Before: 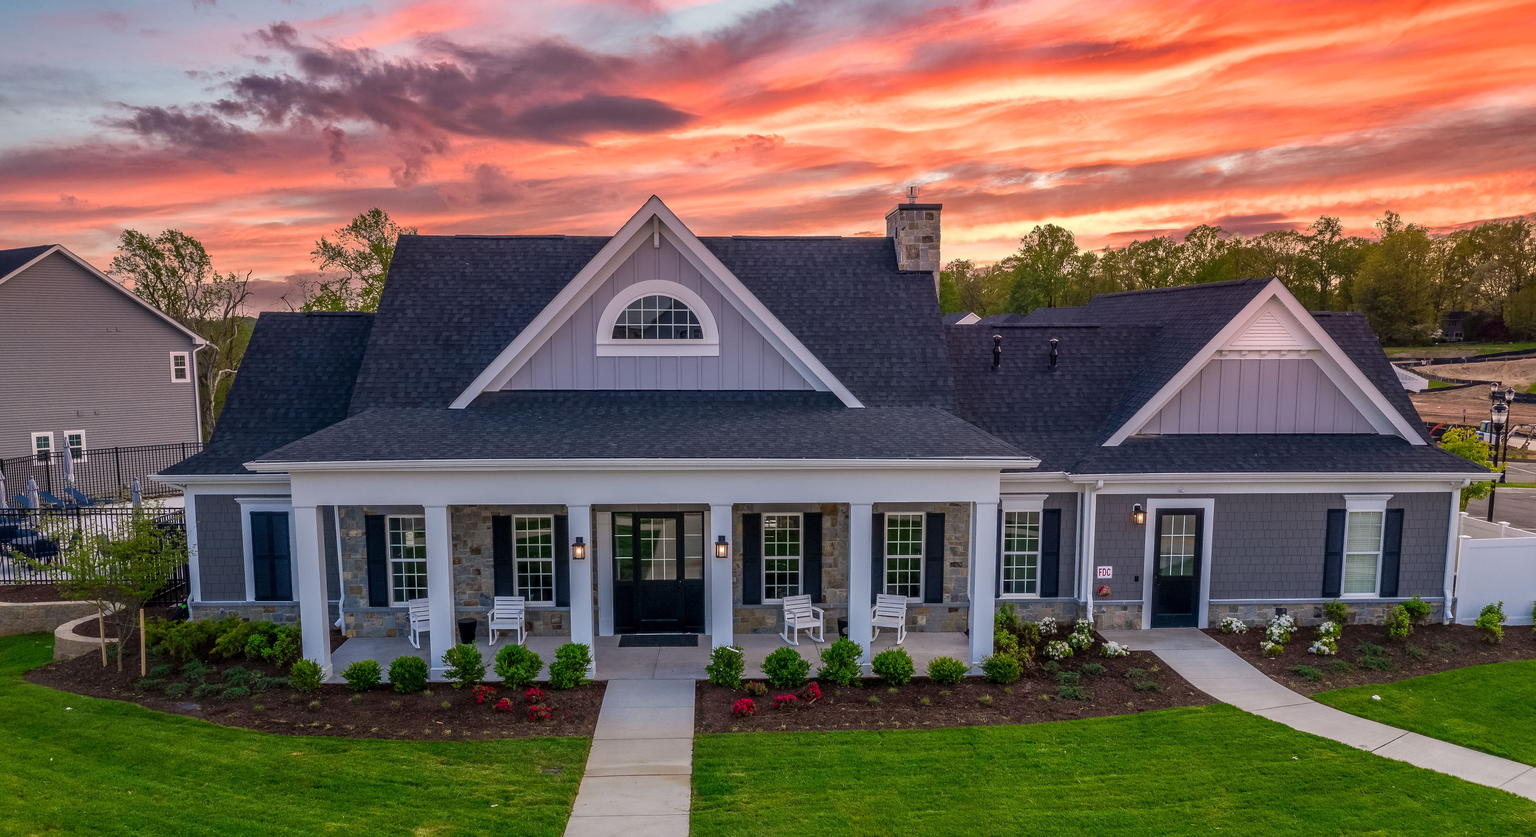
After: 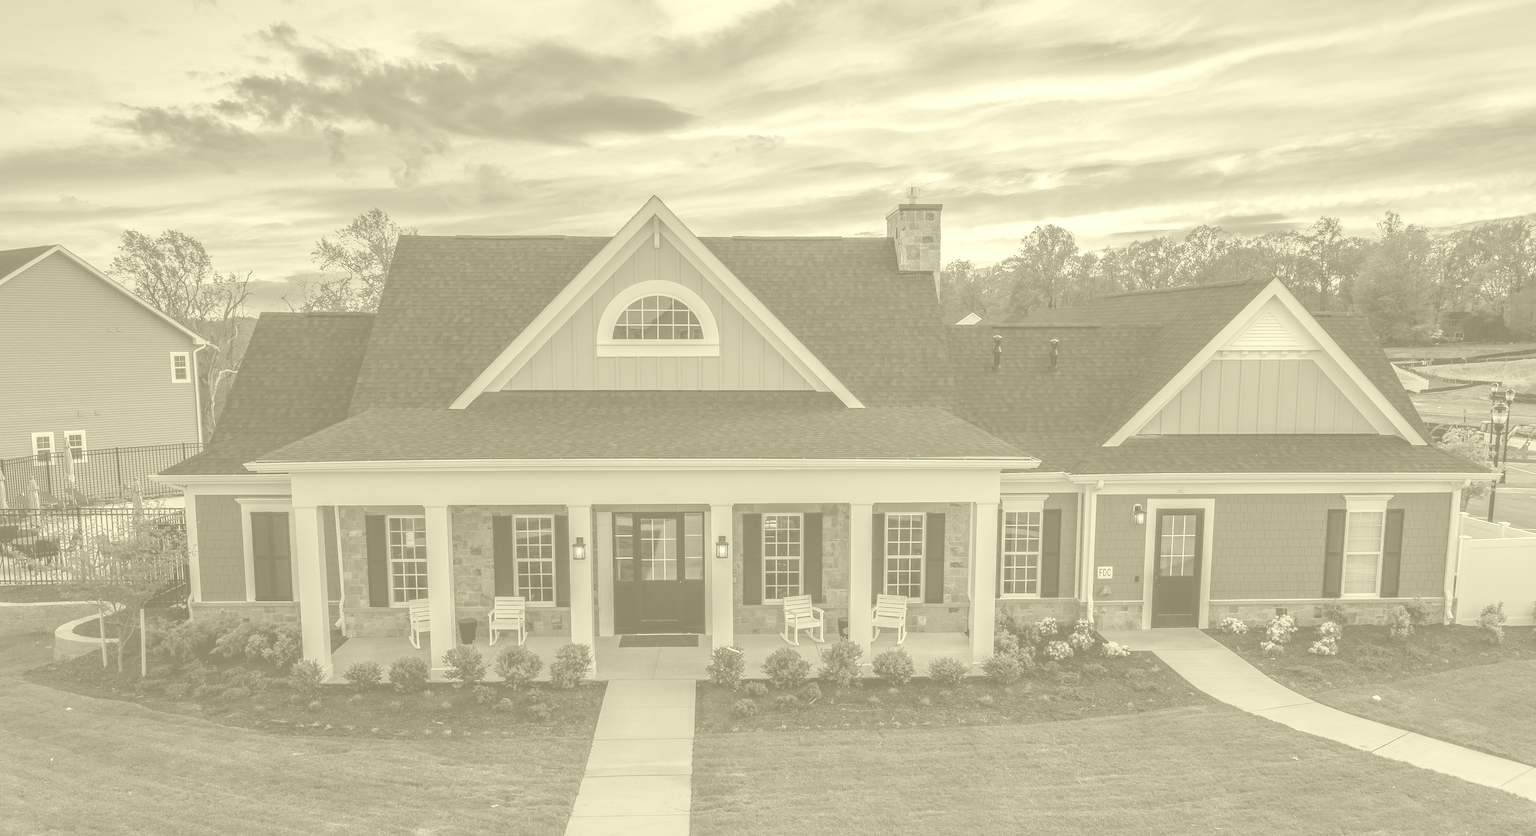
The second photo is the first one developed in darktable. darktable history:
colorize: hue 43.2°, saturation 40%, version 1
base curve: curves: ch0 [(0, 0) (0.297, 0.298) (1, 1)], preserve colors none
